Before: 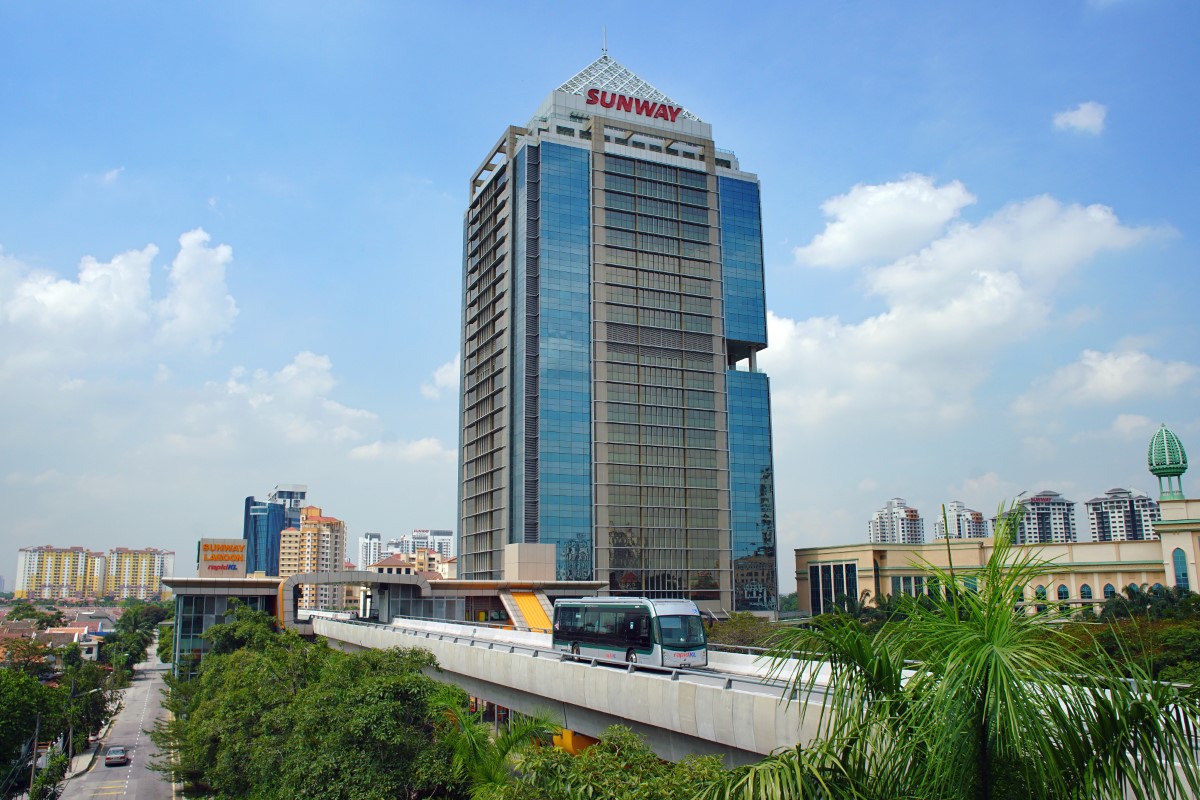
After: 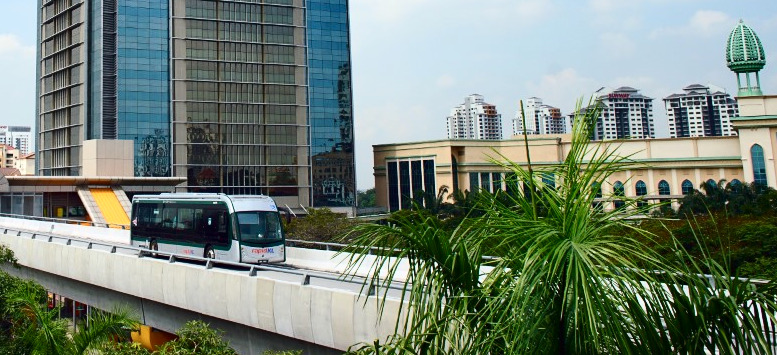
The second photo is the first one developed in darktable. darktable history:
crop and rotate: left 35.17%, top 50.747%, bottom 4.854%
contrast brightness saturation: contrast 0.284
